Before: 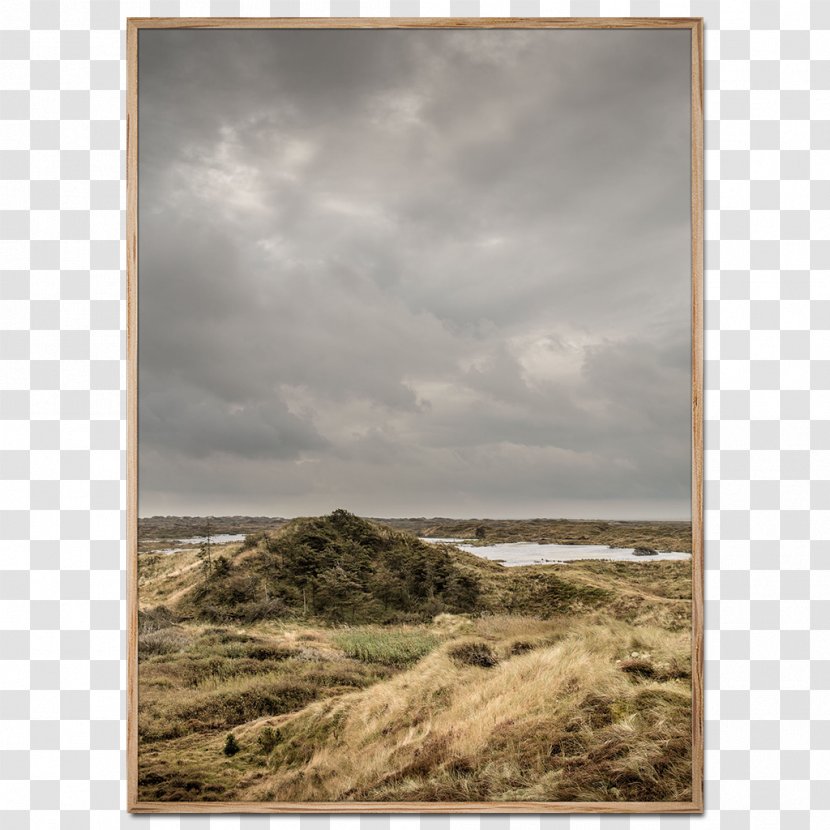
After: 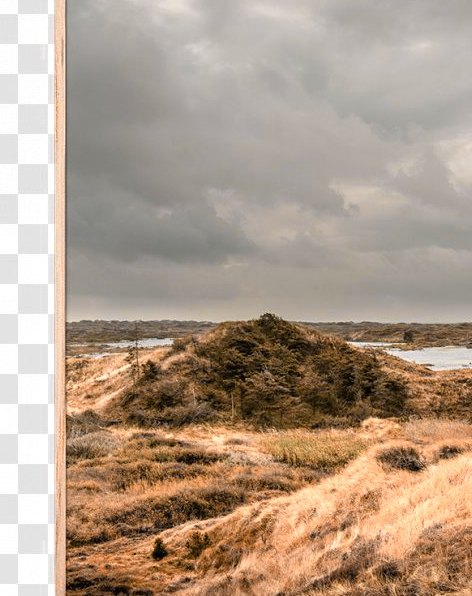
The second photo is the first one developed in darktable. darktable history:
crop: left 8.766%, top 23.698%, right 34.355%, bottom 4.488%
color zones: curves: ch0 [(0.009, 0.528) (0.136, 0.6) (0.255, 0.586) (0.39, 0.528) (0.522, 0.584) (0.686, 0.736) (0.849, 0.561)]; ch1 [(0.045, 0.781) (0.14, 0.416) (0.257, 0.695) (0.442, 0.032) (0.738, 0.338) (0.818, 0.632) (0.891, 0.741) (1, 0.704)]; ch2 [(0, 0.667) (0.141, 0.52) (0.26, 0.37) (0.474, 0.432) (0.743, 0.286)], mix 39.04%
